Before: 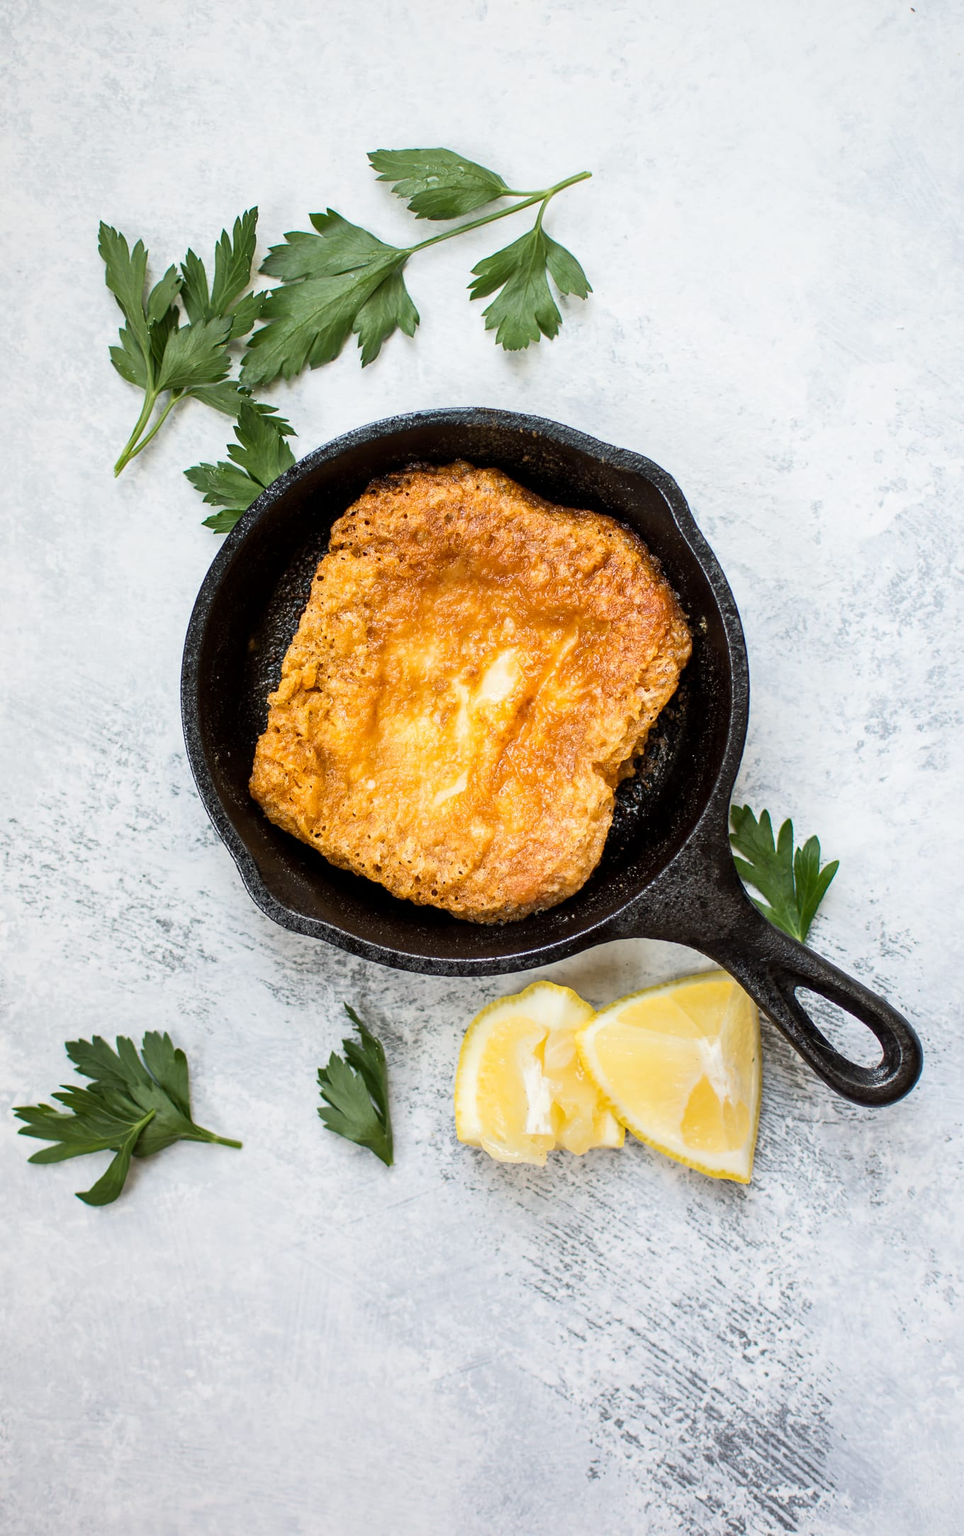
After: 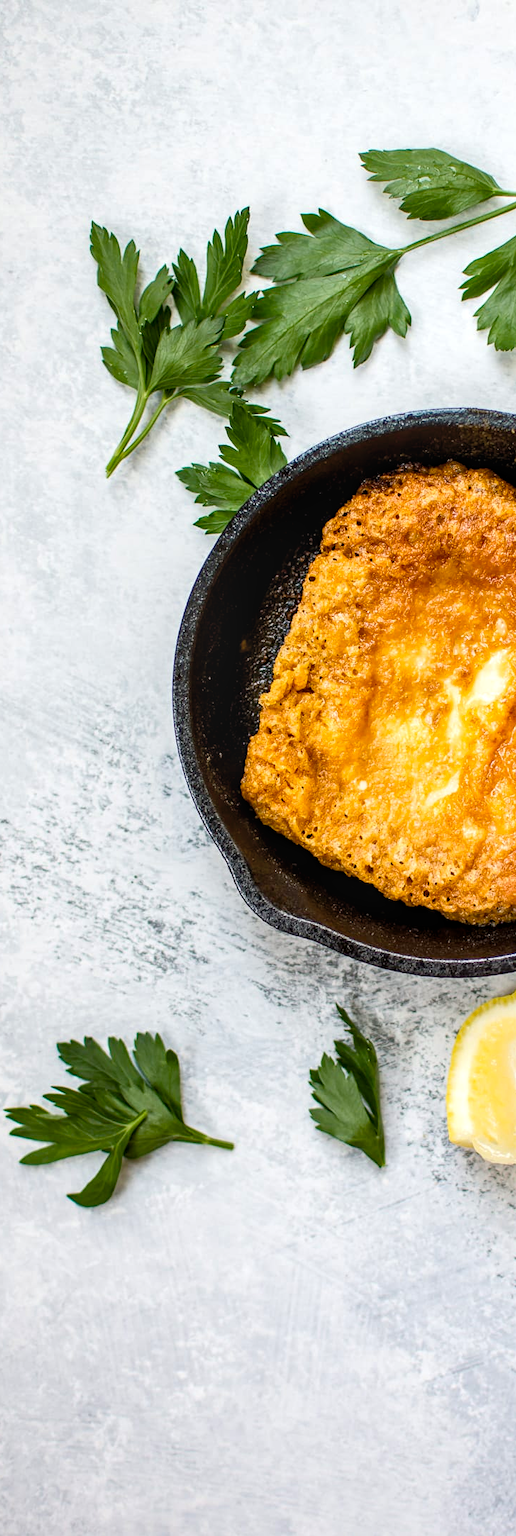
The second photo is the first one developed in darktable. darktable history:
crop: left 0.904%, right 45.491%, bottom 0.086%
color balance rgb: perceptual saturation grading › global saturation 27.602%, perceptual saturation grading › highlights -25.162%, perceptual saturation grading › shadows 25.602%, global vibrance 14.794%
exposure: black level correction 0.001, exposure 0.138 EV, compensate highlight preservation false
local contrast: detail 130%
